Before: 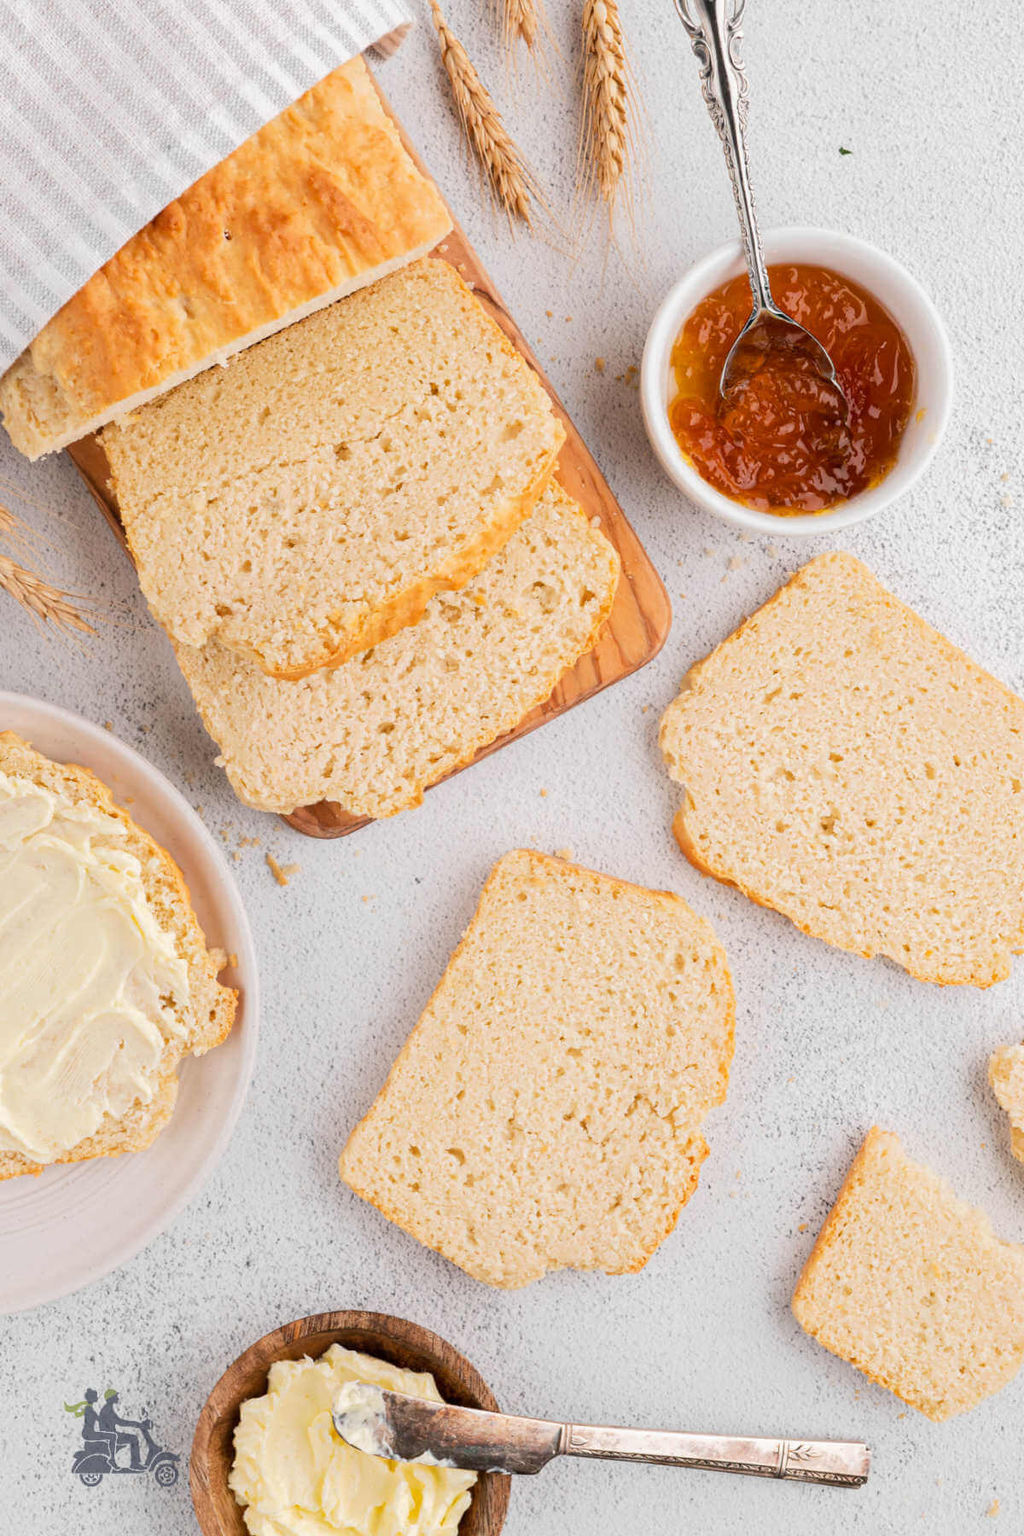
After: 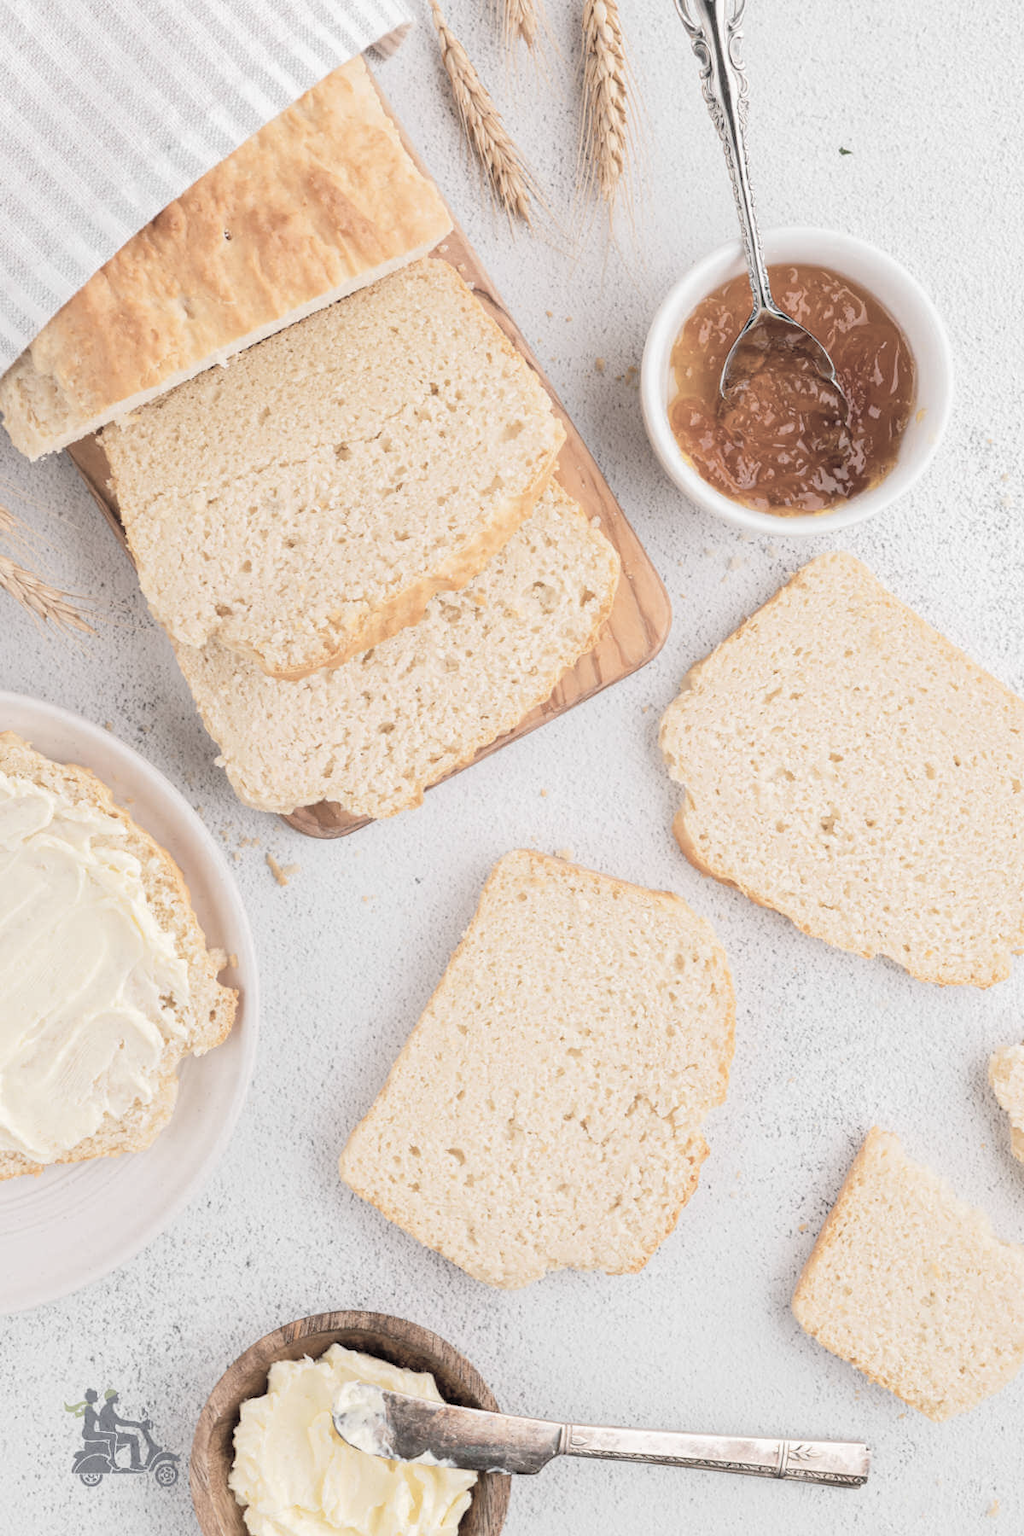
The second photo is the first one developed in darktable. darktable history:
contrast brightness saturation: brightness 0.184, saturation -0.507
